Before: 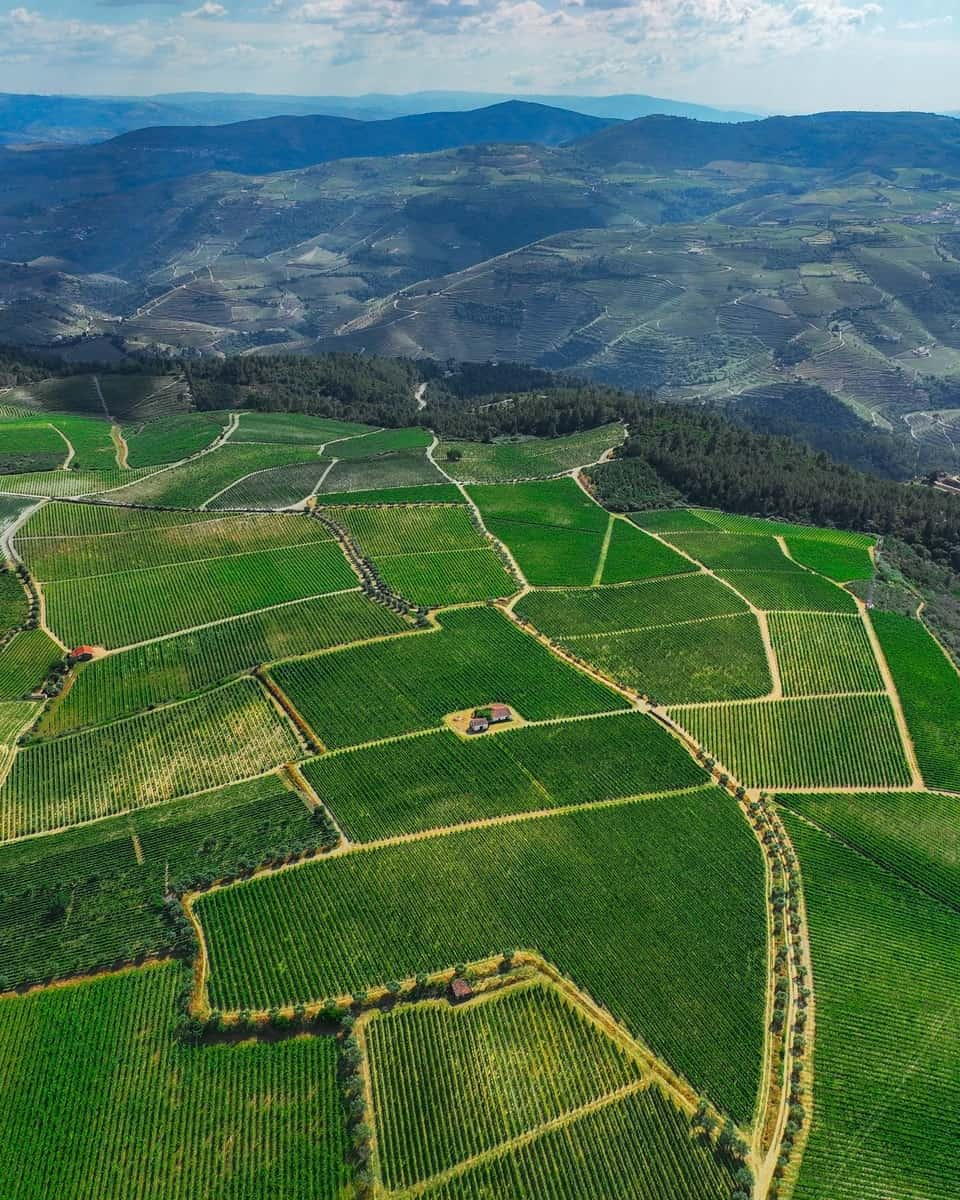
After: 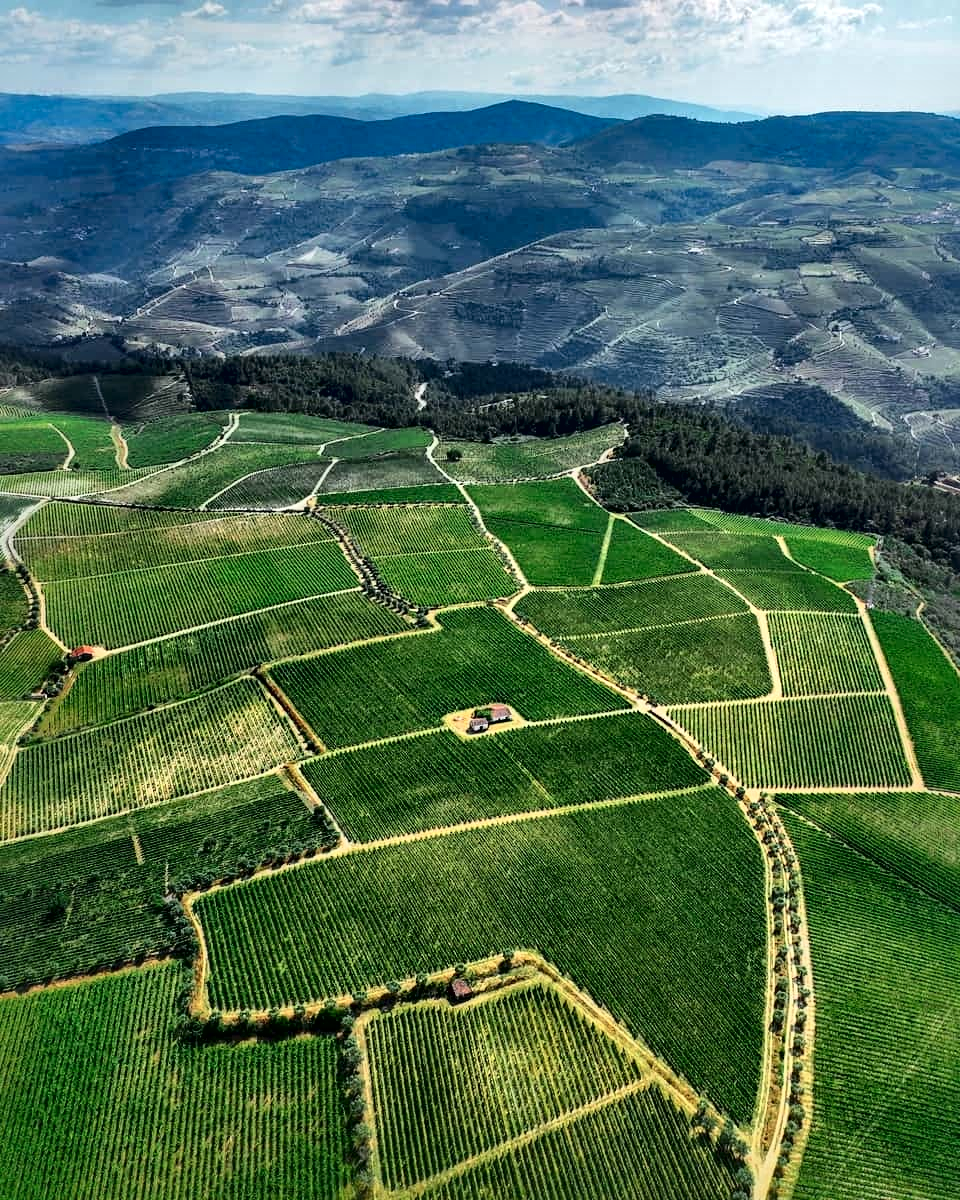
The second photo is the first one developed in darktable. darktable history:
local contrast: mode bilateral grid, contrast 45, coarseness 69, detail 215%, midtone range 0.2
